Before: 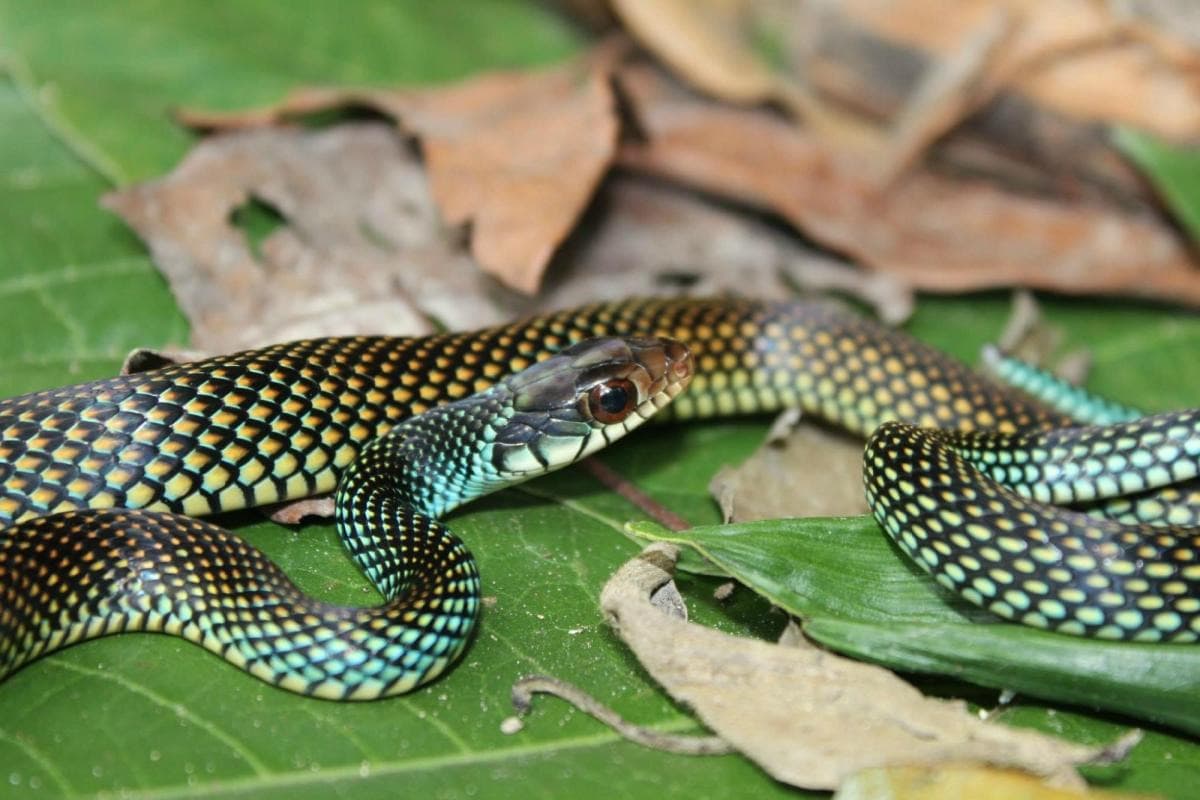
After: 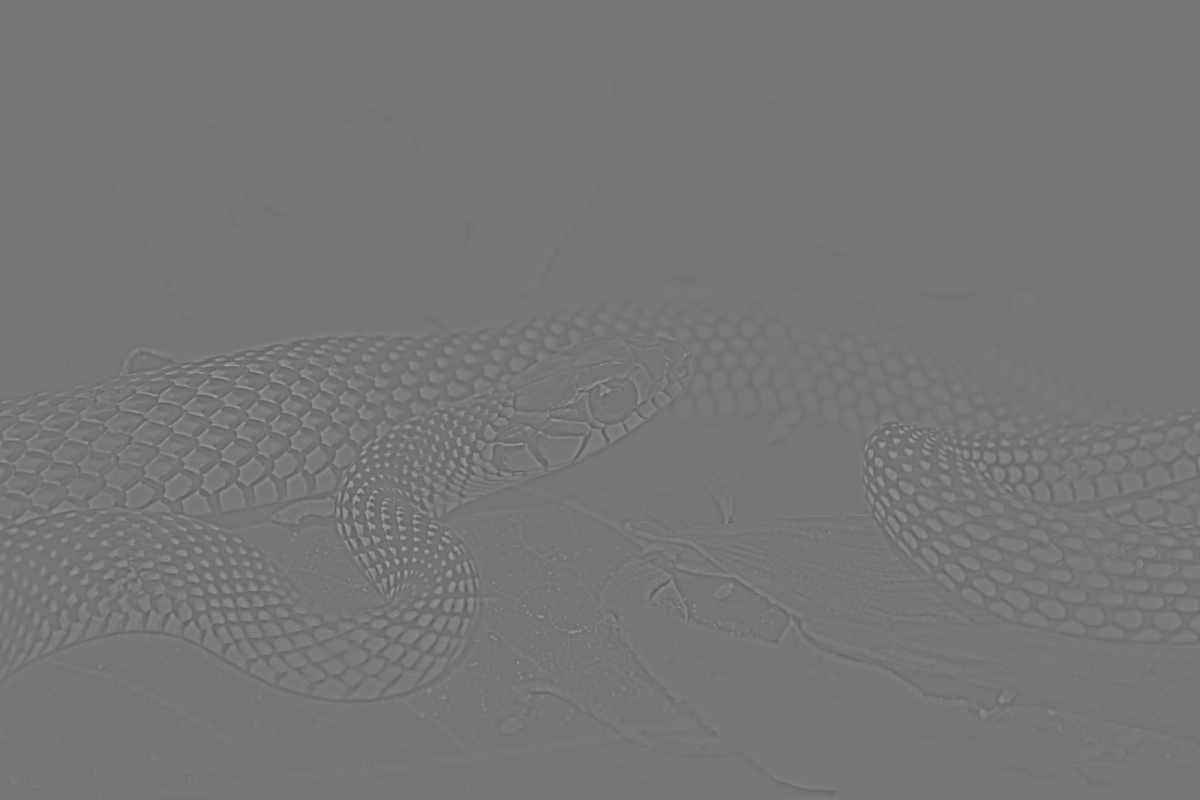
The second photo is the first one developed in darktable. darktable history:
shadows and highlights: soften with gaussian
rotate and perspective: automatic cropping off
white balance: red 0.924, blue 1.095
local contrast: detail 110%
highpass: sharpness 5.84%, contrast boost 8.44%
